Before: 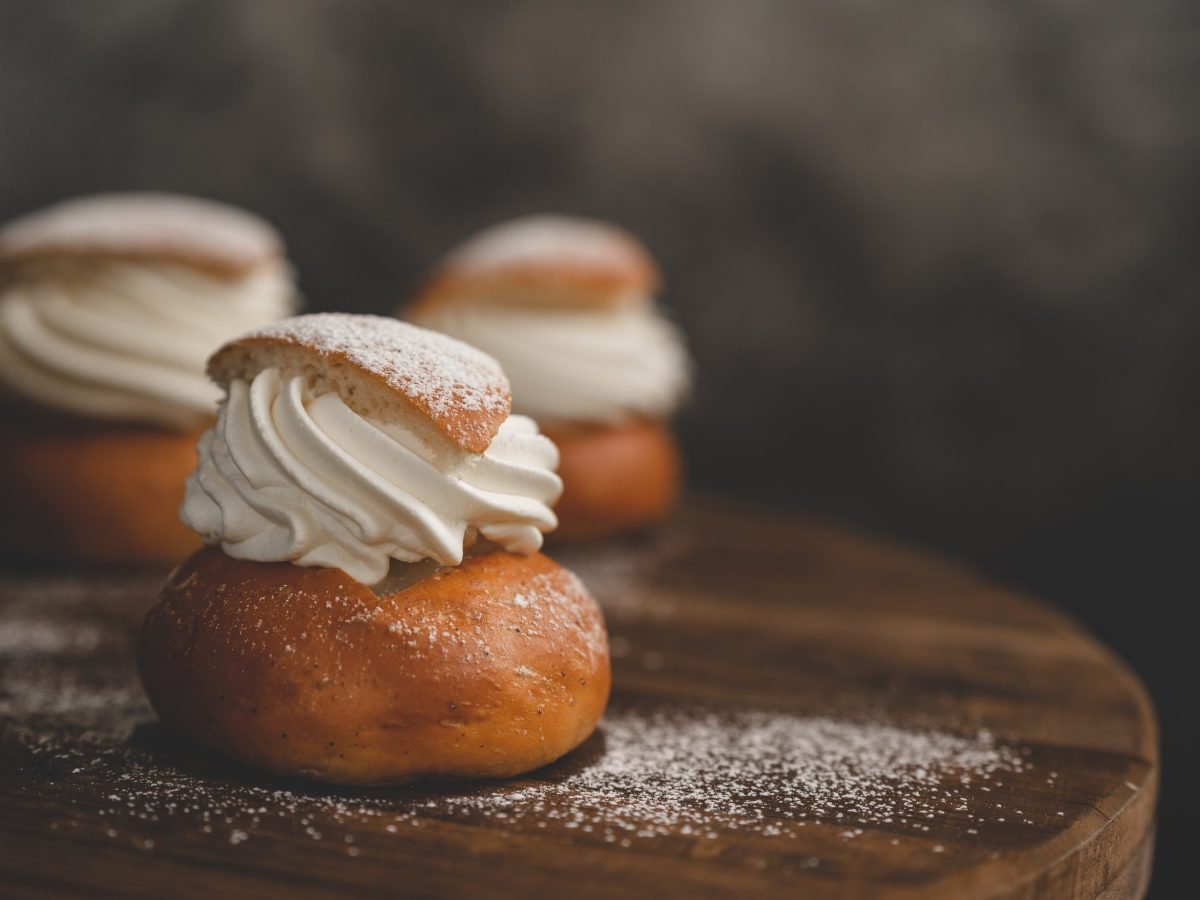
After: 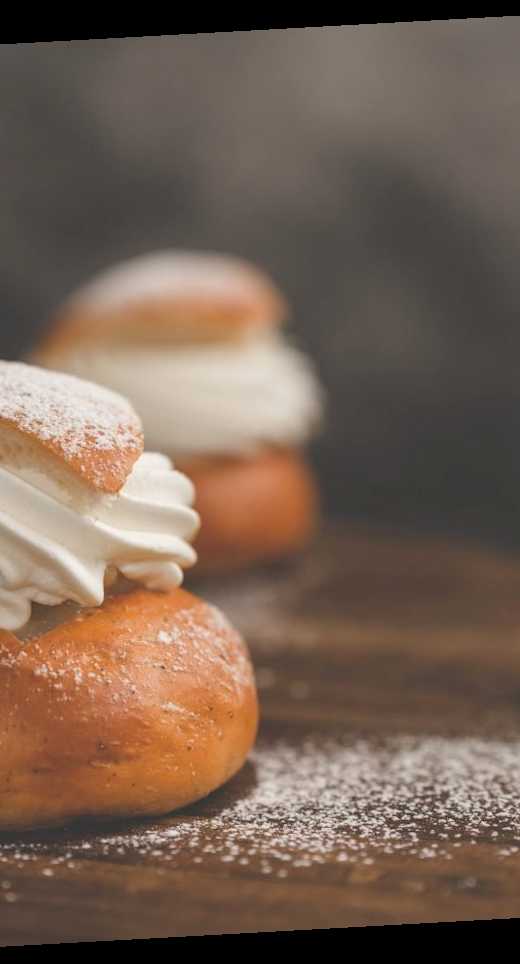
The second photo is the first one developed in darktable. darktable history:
contrast brightness saturation: brightness 0.13
crop: left 31.229%, right 27.105%
rotate and perspective: rotation -3.18°, automatic cropping off
